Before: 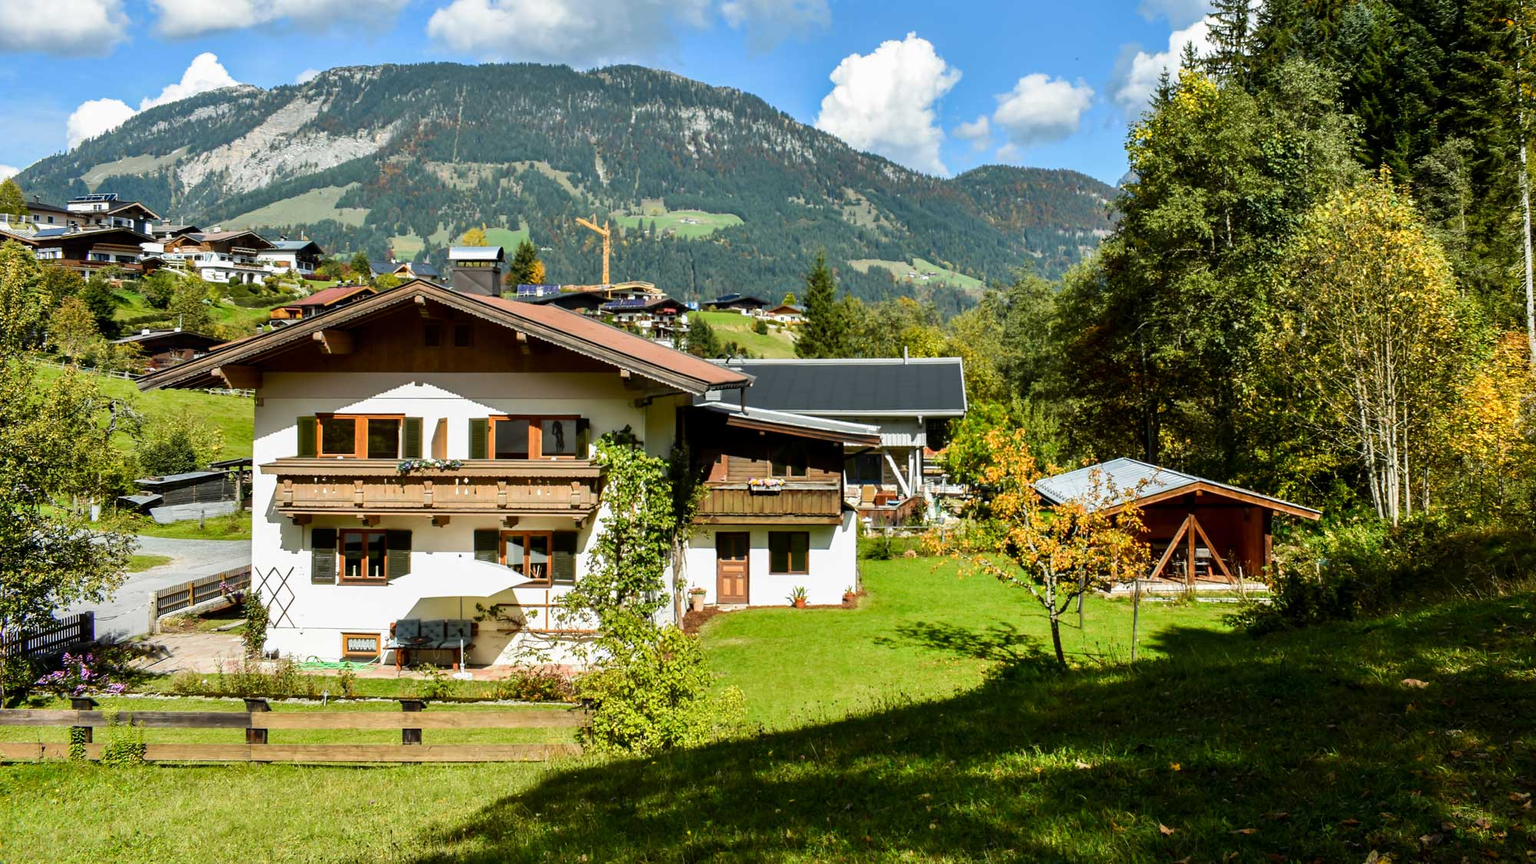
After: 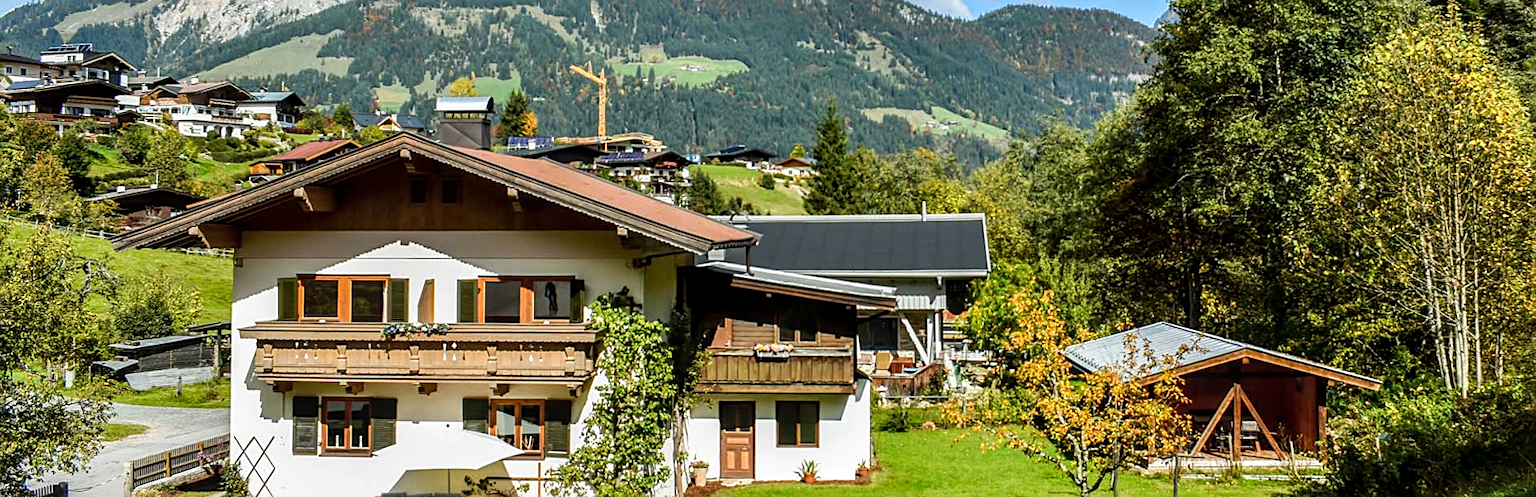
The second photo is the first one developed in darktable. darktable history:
local contrast: highlights 55%, shadows 52%, detail 130%, midtone range 0.452
rotate and perspective: lens shift (horizontal) -0.055, automatic cropping off
sharpen: on, module defaults
crop: left 1.744%, top 19.225%, right 5.069%, bottom 28.357%
